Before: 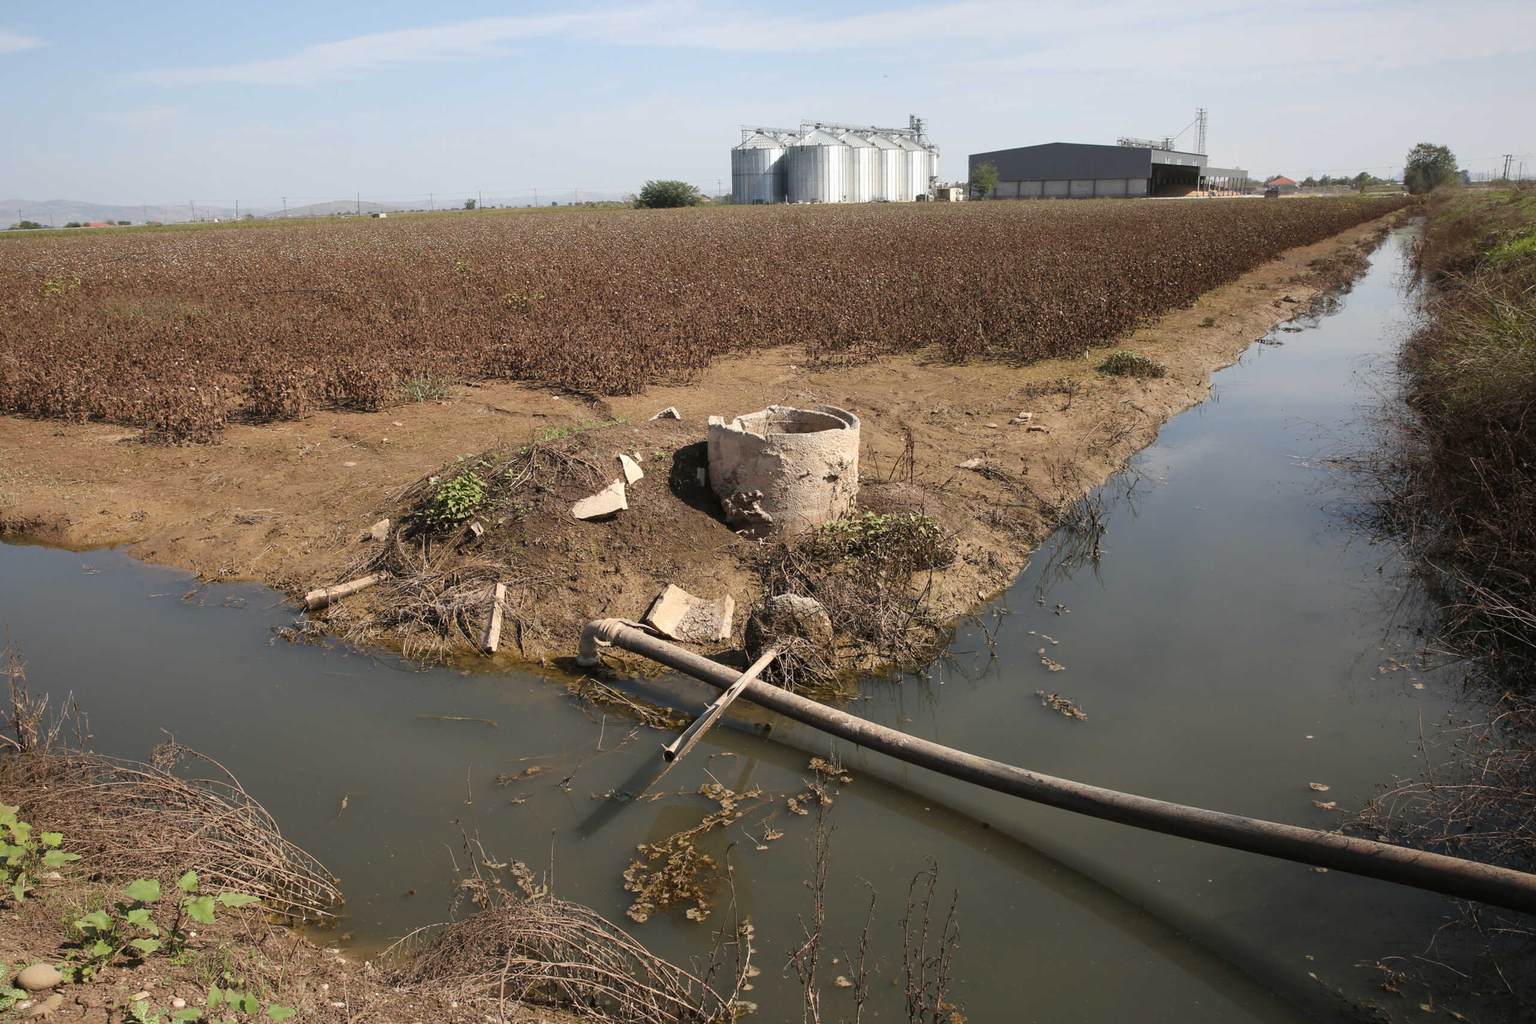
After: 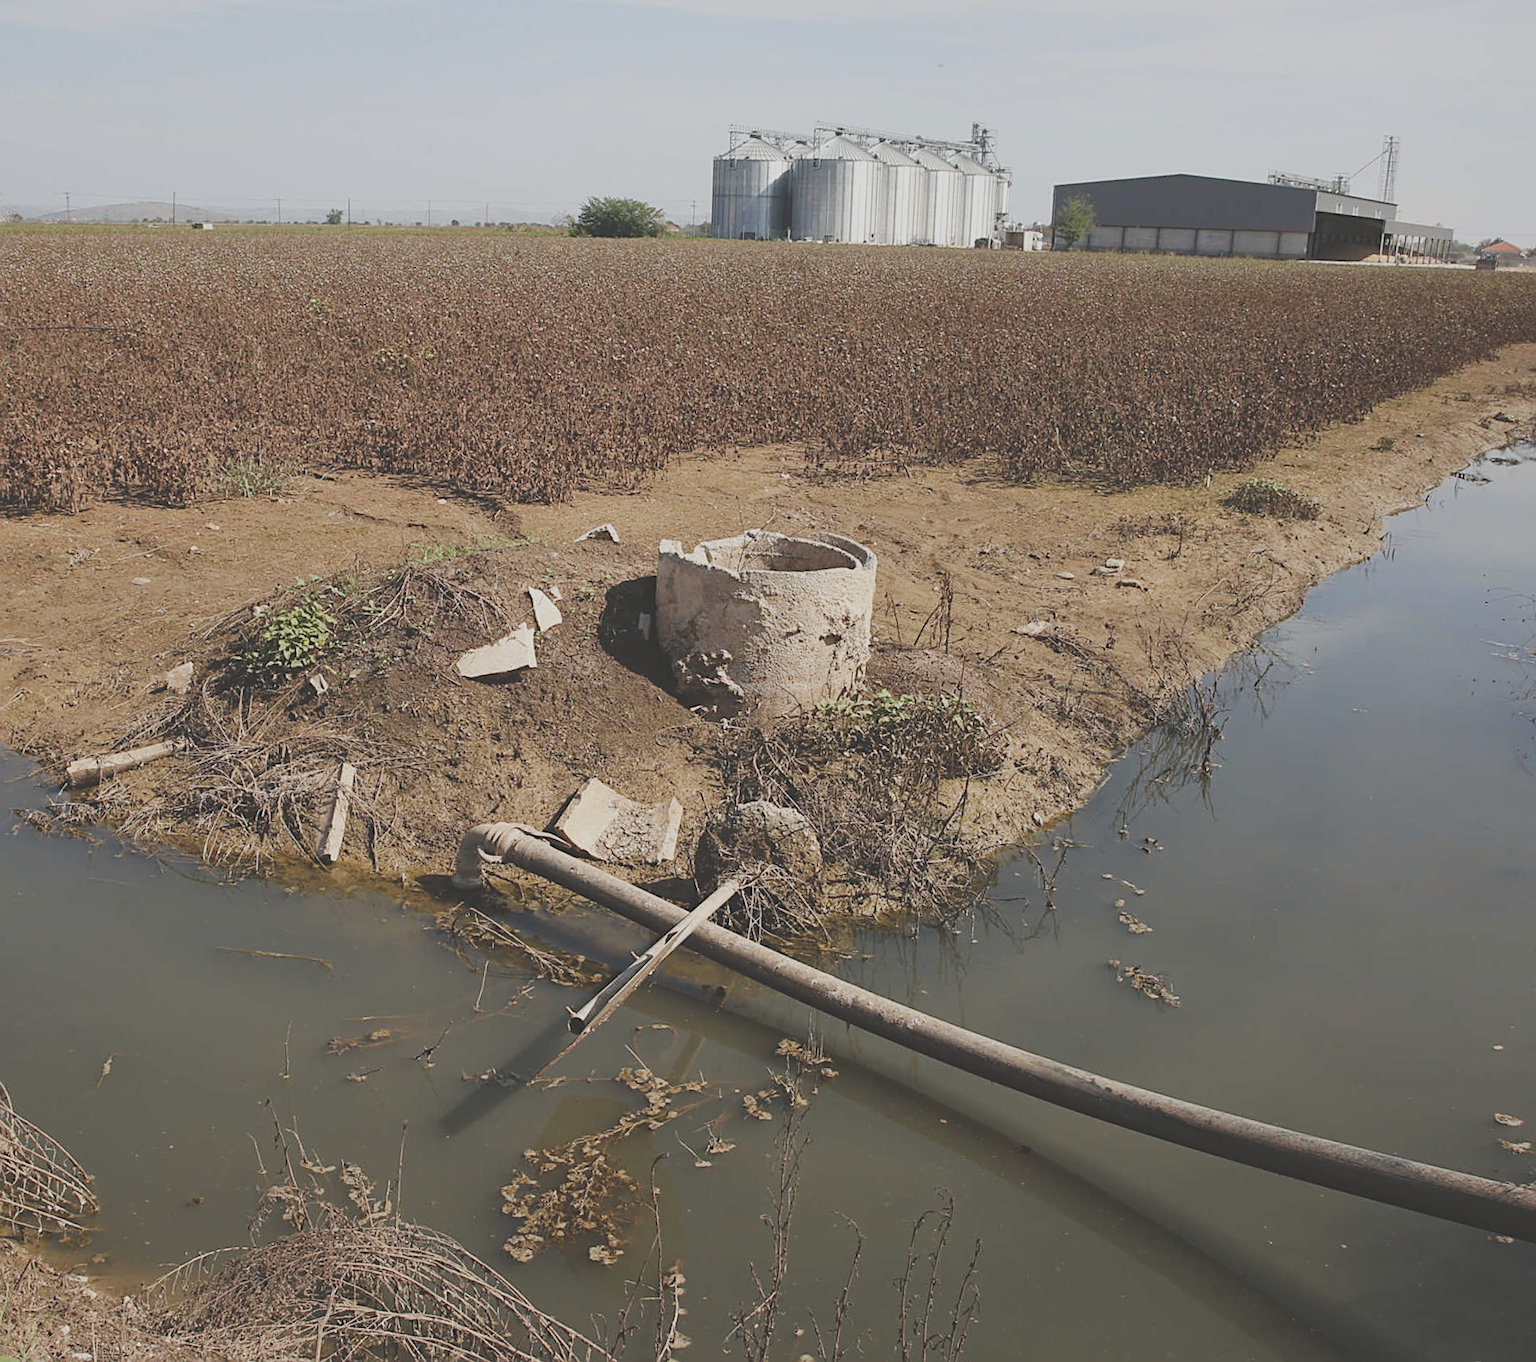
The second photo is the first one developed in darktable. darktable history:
filmic rgb: black relative exposure -7.65 EV, white relative exposure 4.56 EV, hardness 3.61, add noise in highlights 0.001, preserve chrominance no, color science v3 (2019), use custom middle-gray values true, contrast in highlights soft
exposure: black level correction -0.042, exposure 0.063 EV, compensate highlight preservation false
sharpen: on, module defaults
haze removal: compatibility mode true, adaptive false
crop and rotate: angle -3.11°, left 13.946%, top 0.031%, right 10.929%, bottom 0.069%
